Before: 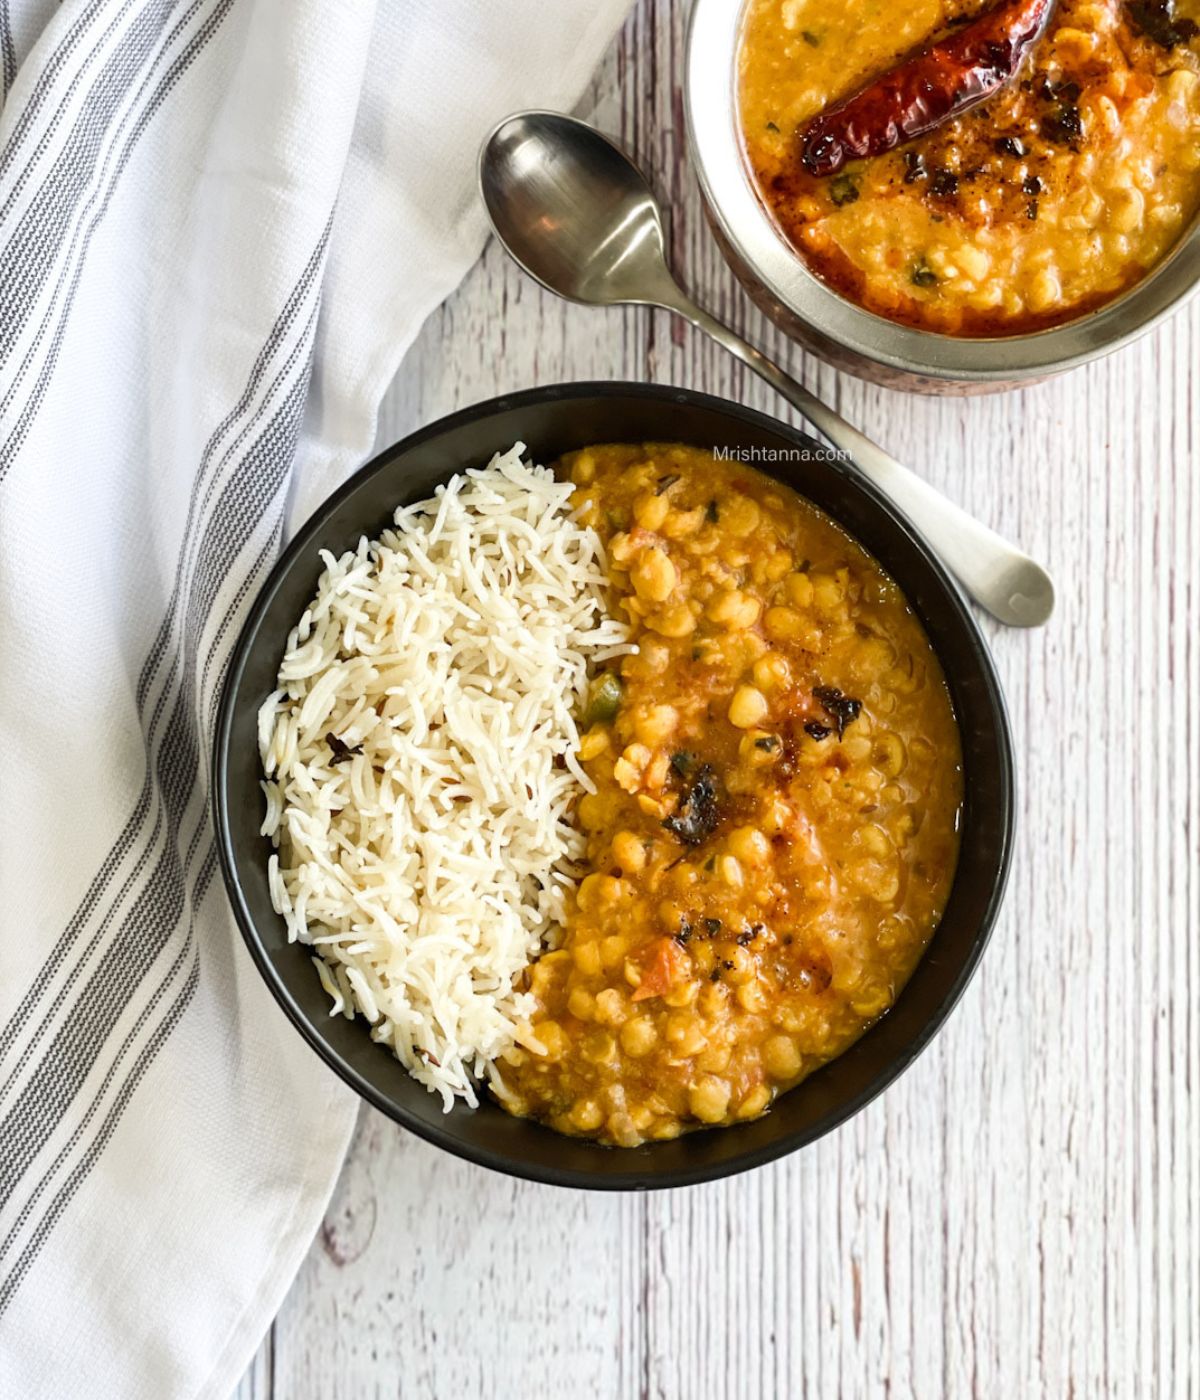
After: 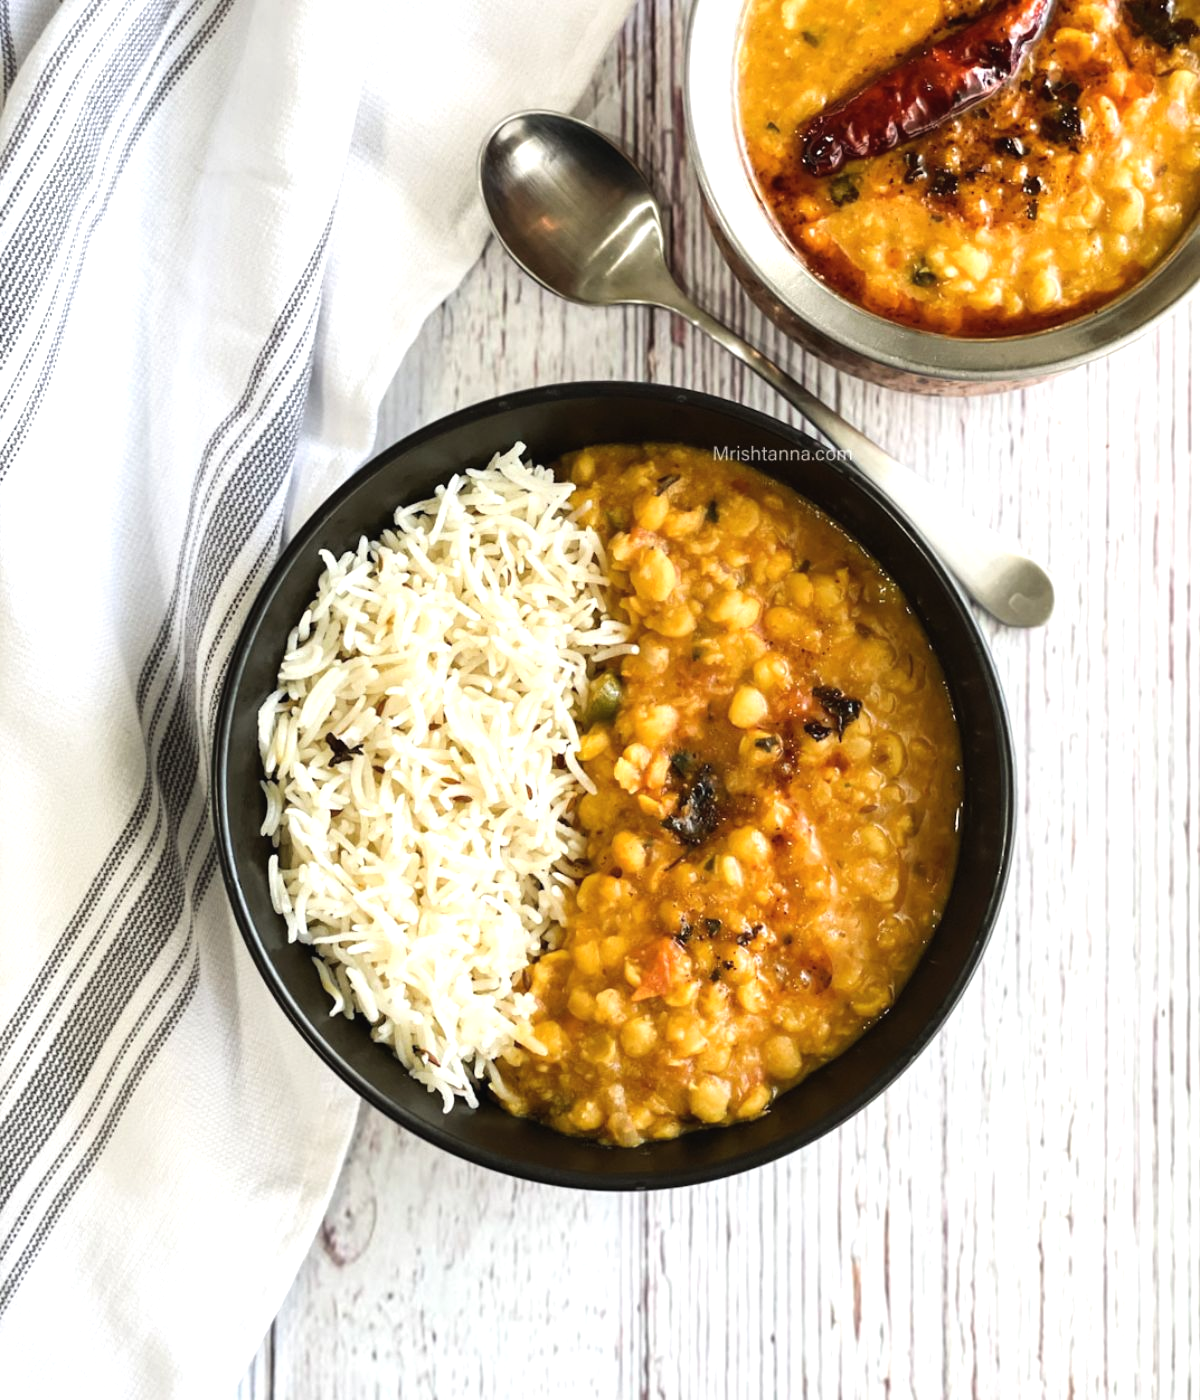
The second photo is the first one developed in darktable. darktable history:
exposure: black level correction -0.003, exposure 0.032 EV, compensate exposure bias true, compensate highlight preservation false
tone equalizer: -8 EV -0.443 EV, -7 EV -0.394 EV, -6 EV -0.355 EV, -5 EV -0.187 EV, -3 EV 0.216 EV, -2 EV 0.318 EV, -1 EV 0.377 EV, +0 EV 0.402 EV, smoothing diameter 2.2%, edges refinement/feathering 16.16, mask exposure compensation -1.57 EV, filter diffusion 5
